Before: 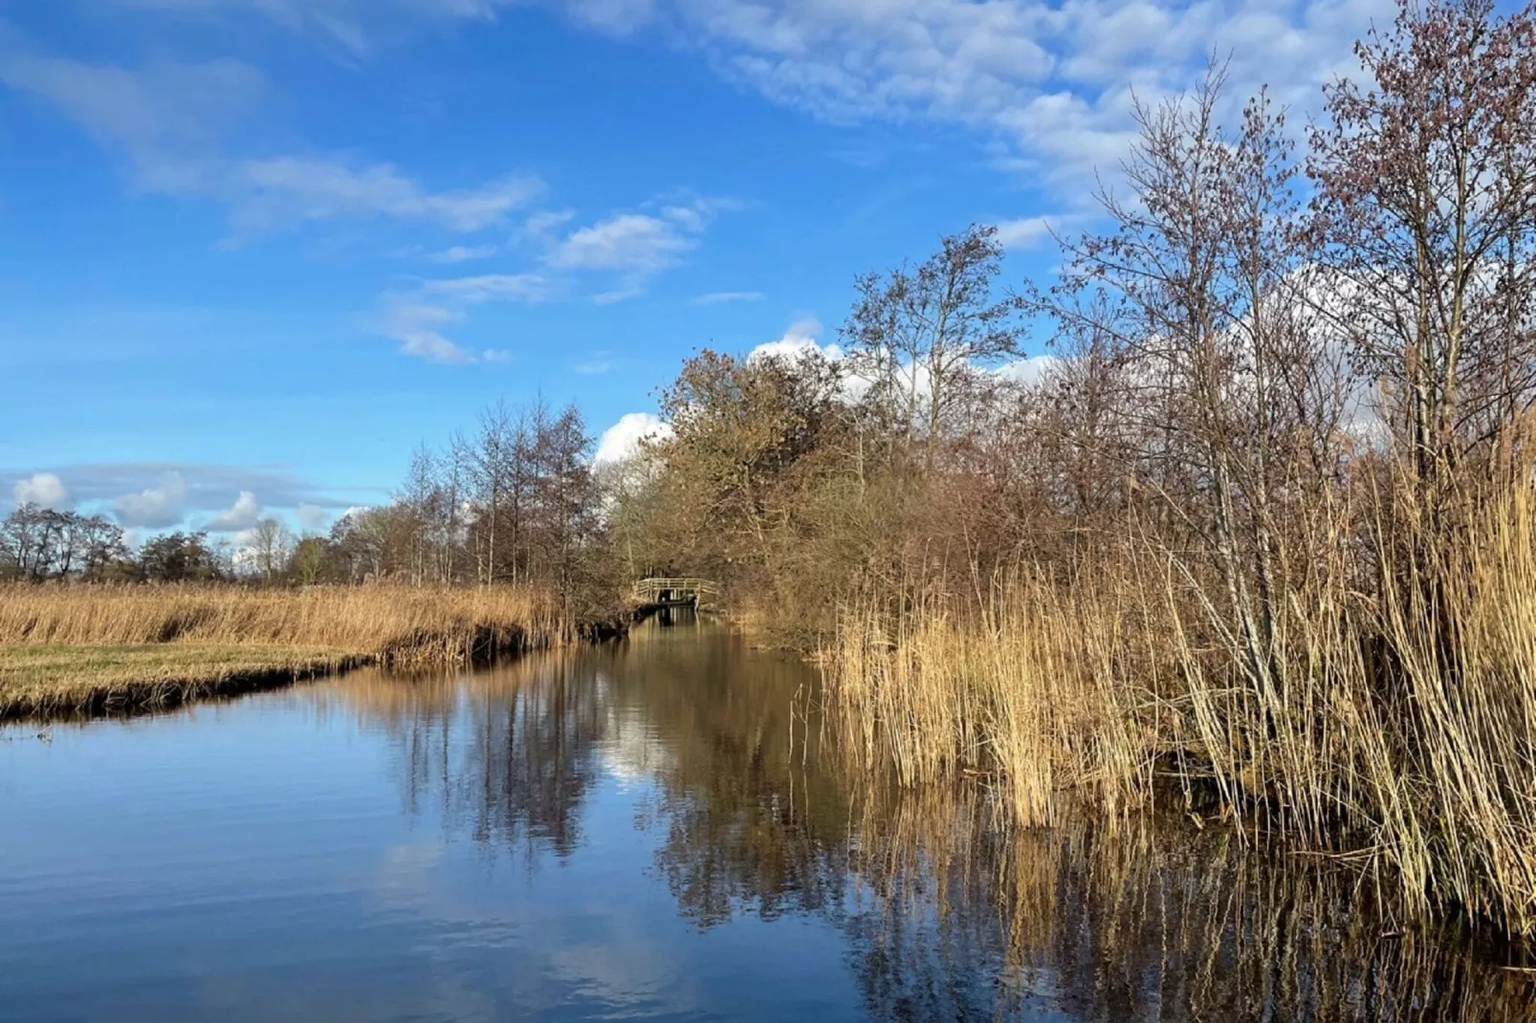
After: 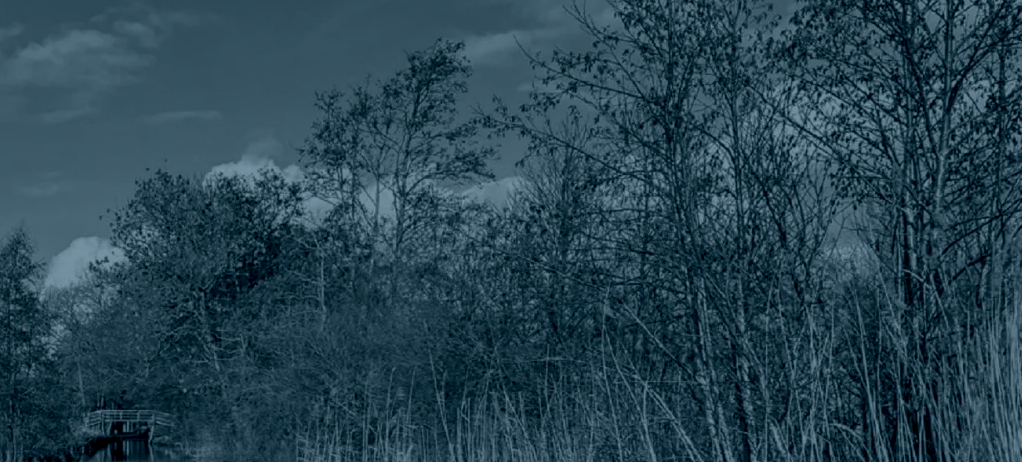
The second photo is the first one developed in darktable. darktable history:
crop: left 36.005%, top 18.293%, right 0.31%, bottom 38.444%
local contrast: detail 130%
colorize: hue 194.4°, saturation 29%, source mix 61.75%, lightness 3.98%, version 1
